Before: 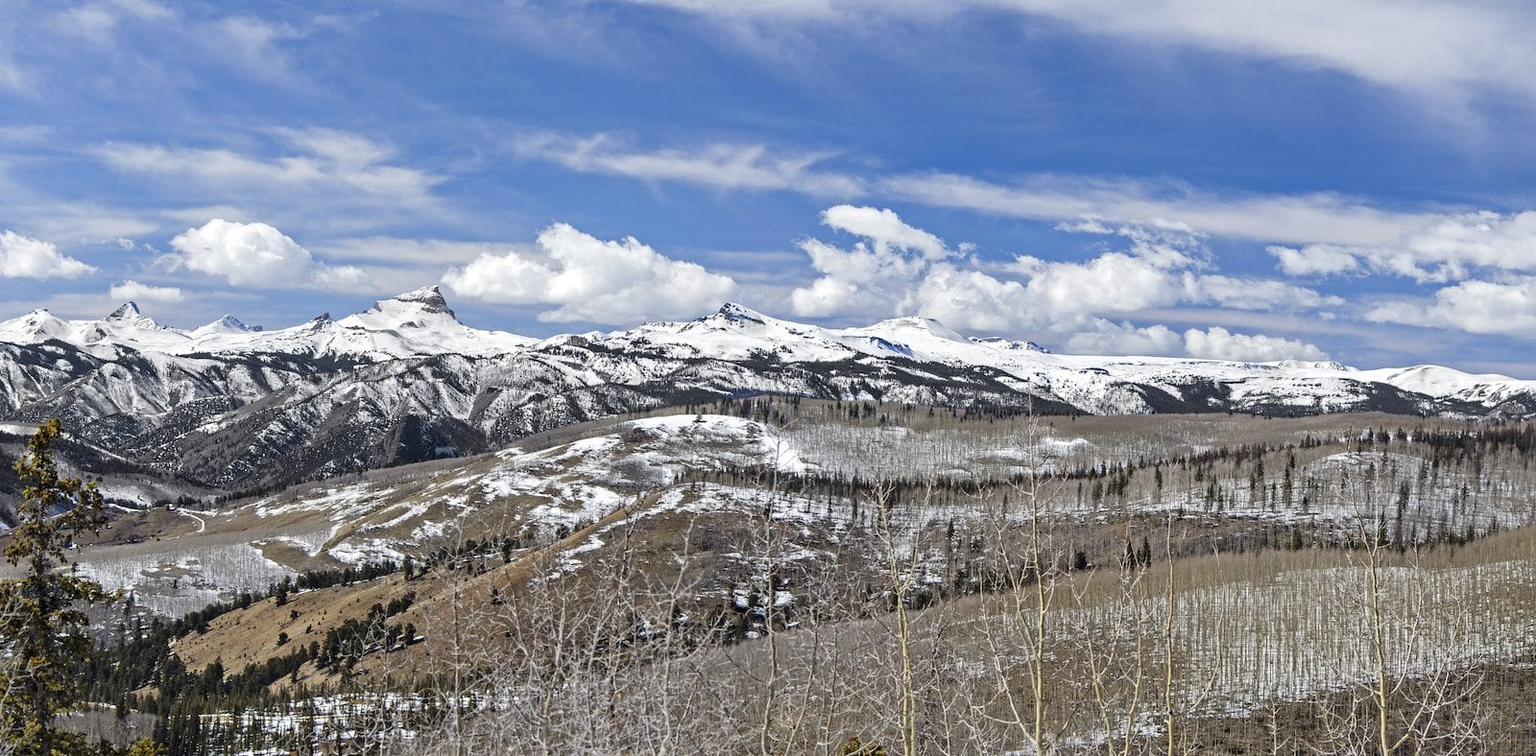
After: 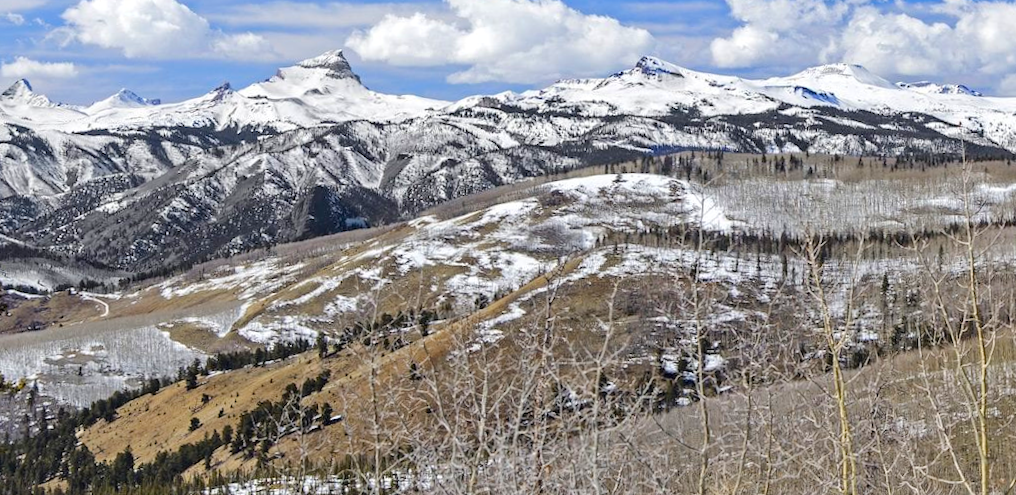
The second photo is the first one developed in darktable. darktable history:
color balance rgb: perceptual saturation grading › global saturation 25%, perceptual brilliance grading › mid-tones 10%, perceptual brilliance grading › shadows 15%, global vibrance 20%
crop and rotate: angle -0.82°, left 3.85%, top 31.828%, right 27.992%
rotate and perspective: rotation -3°, crop left 0.031, crop right 0.968, crop top 0.07, crop bottom 0.93
